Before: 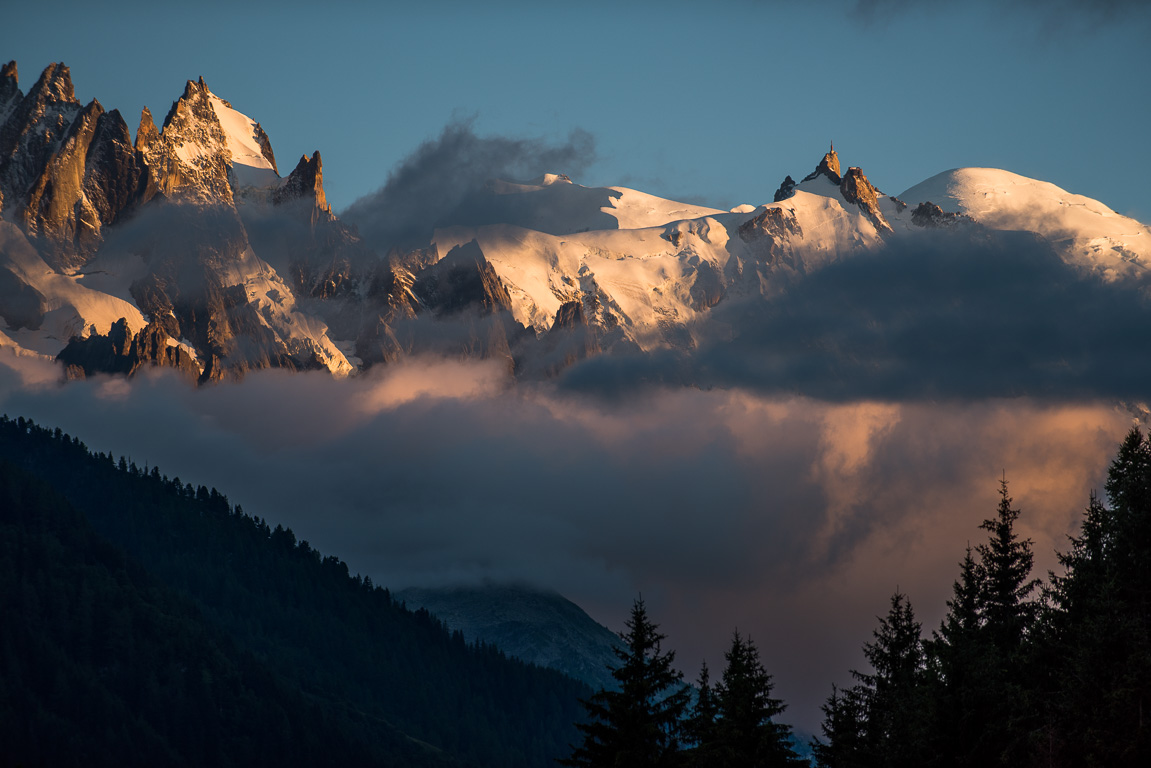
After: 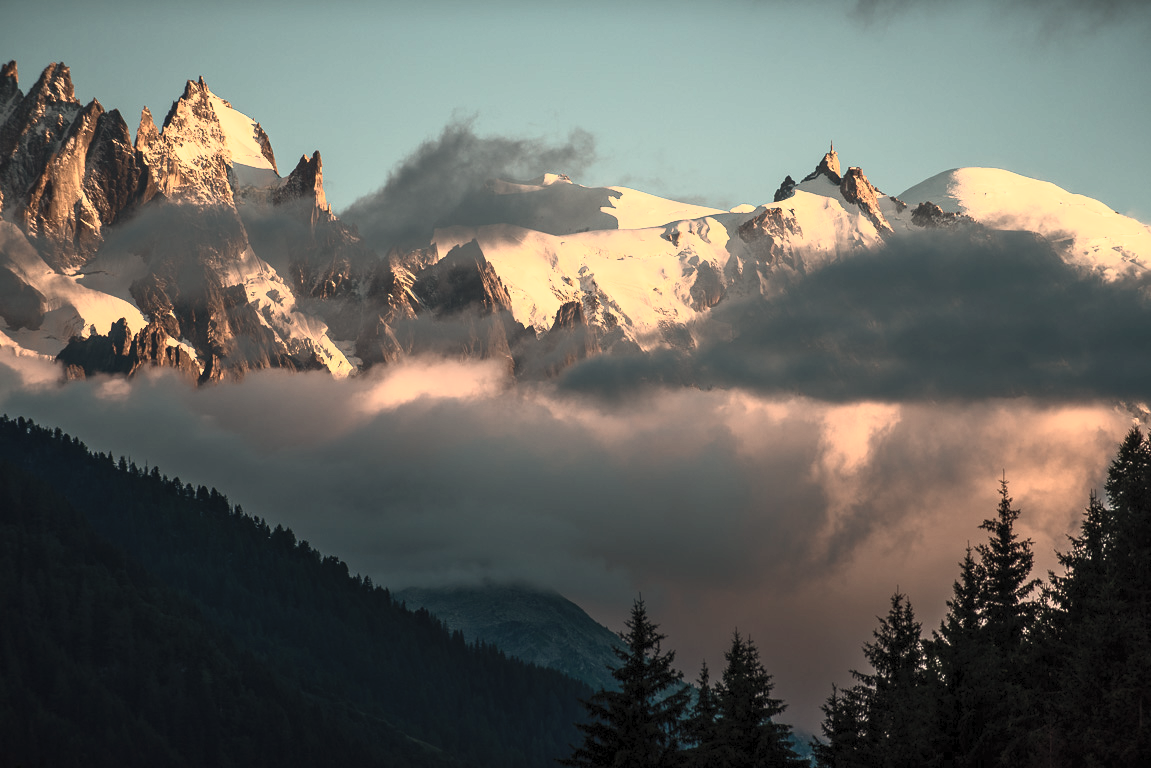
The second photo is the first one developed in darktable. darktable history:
shadows and highlights: shadows -30, highlights 30
white balance: red 1.138, green 0.996, blue 0.812
contrast brightness saturation: contrast 0.43, brightness 0.56, saturation -0.19
